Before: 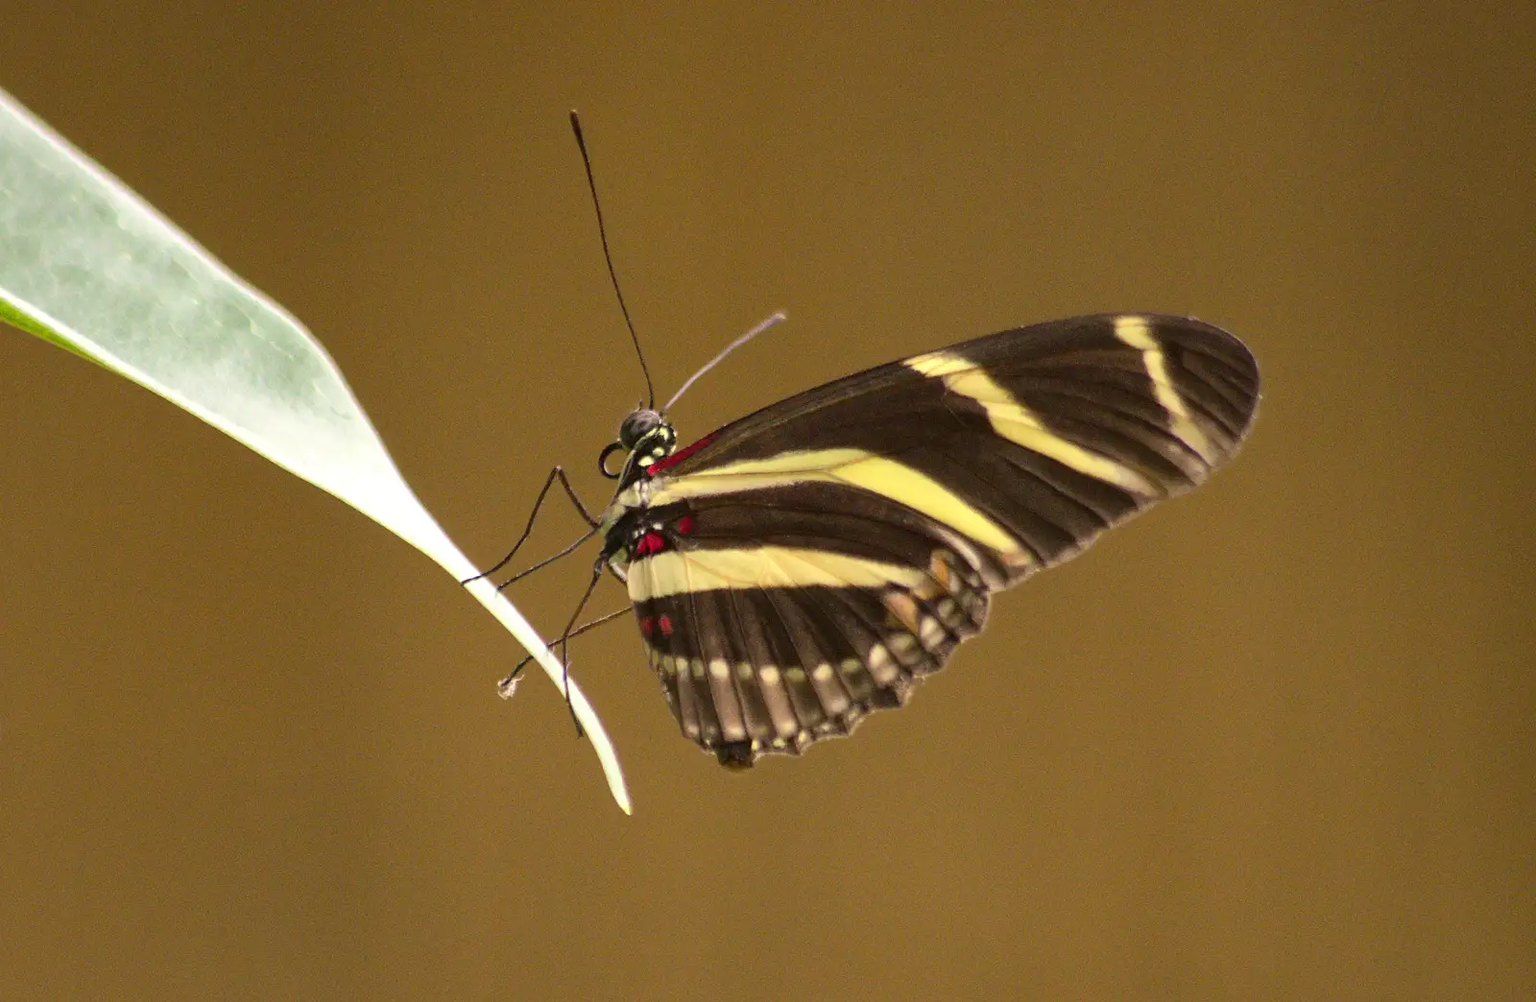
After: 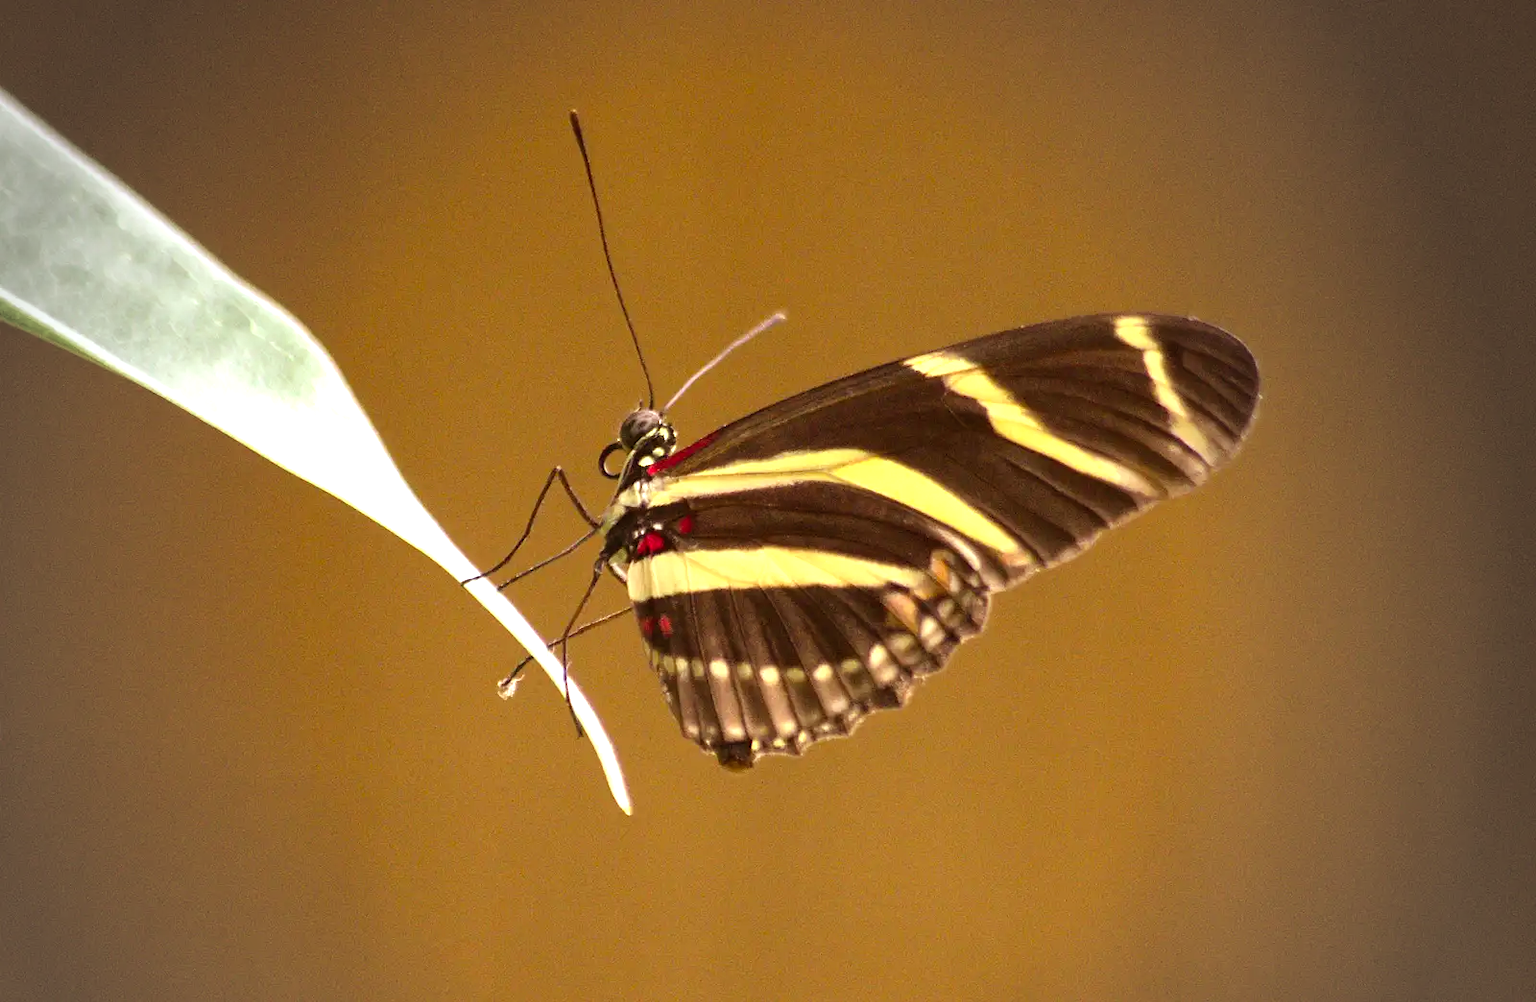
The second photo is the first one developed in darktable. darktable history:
exposure: black level correction 0, exposure 0.7 EV, compensate exposure bias true, compensate highlight preservation false
rgb levels: mode RGB, independent channels, levels [[0, 0.5, 1], [0, 0.521, 1], [0, 0.536, 1]]
vignetting: fall-off start 64.63%, center (-0.034, 0.148), width/height ratio 0.881
